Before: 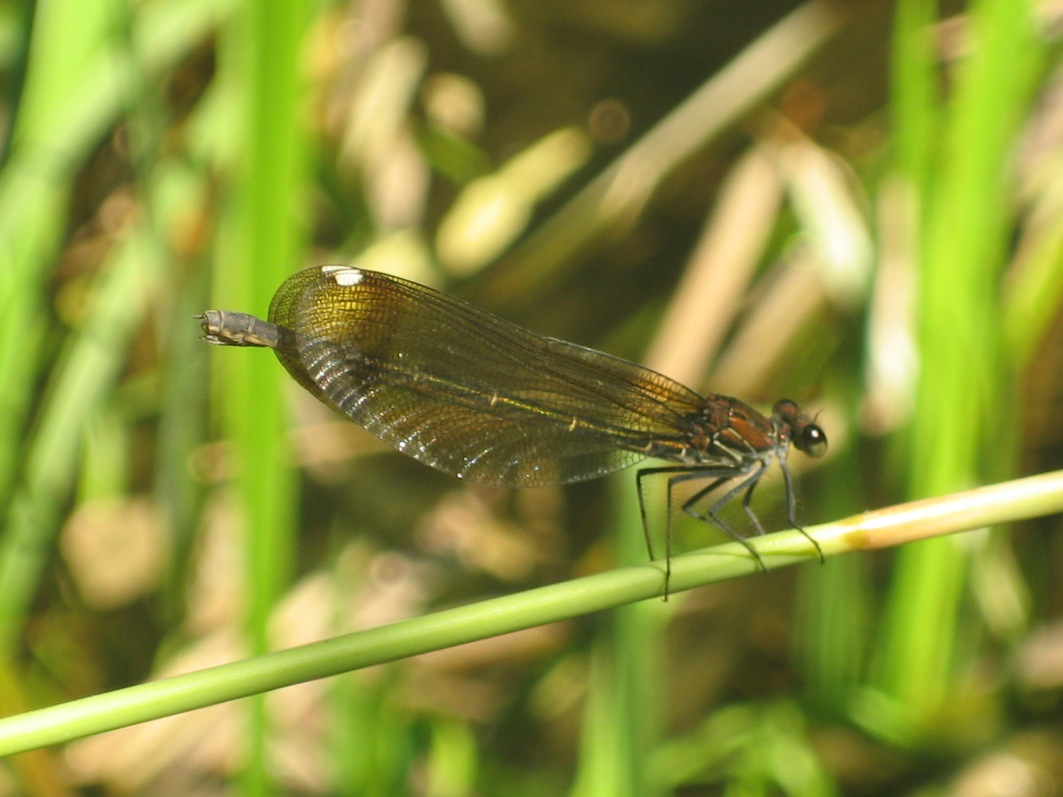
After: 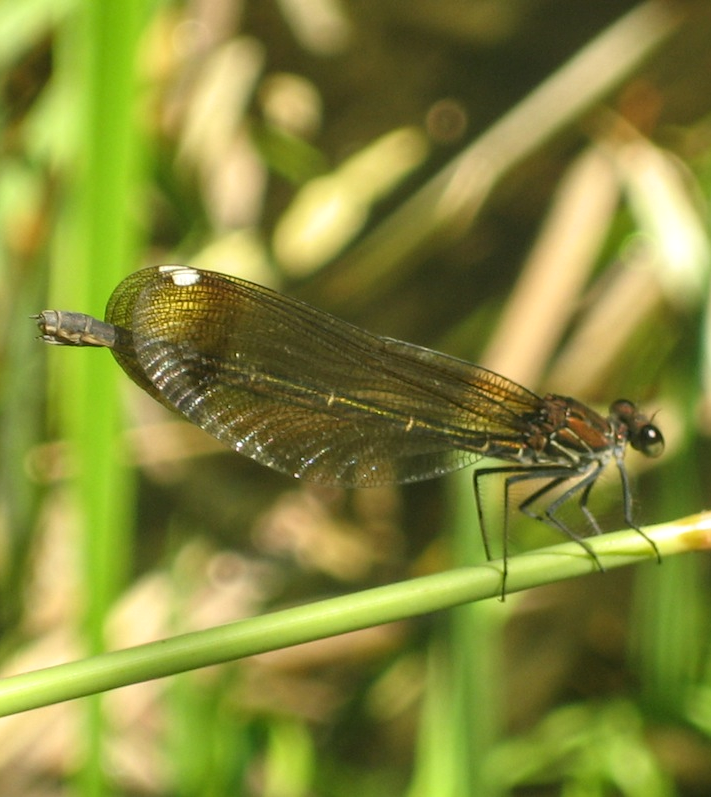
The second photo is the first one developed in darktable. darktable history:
crop: left 15.385%, right 17.723%
local contrast: on, module defaults
